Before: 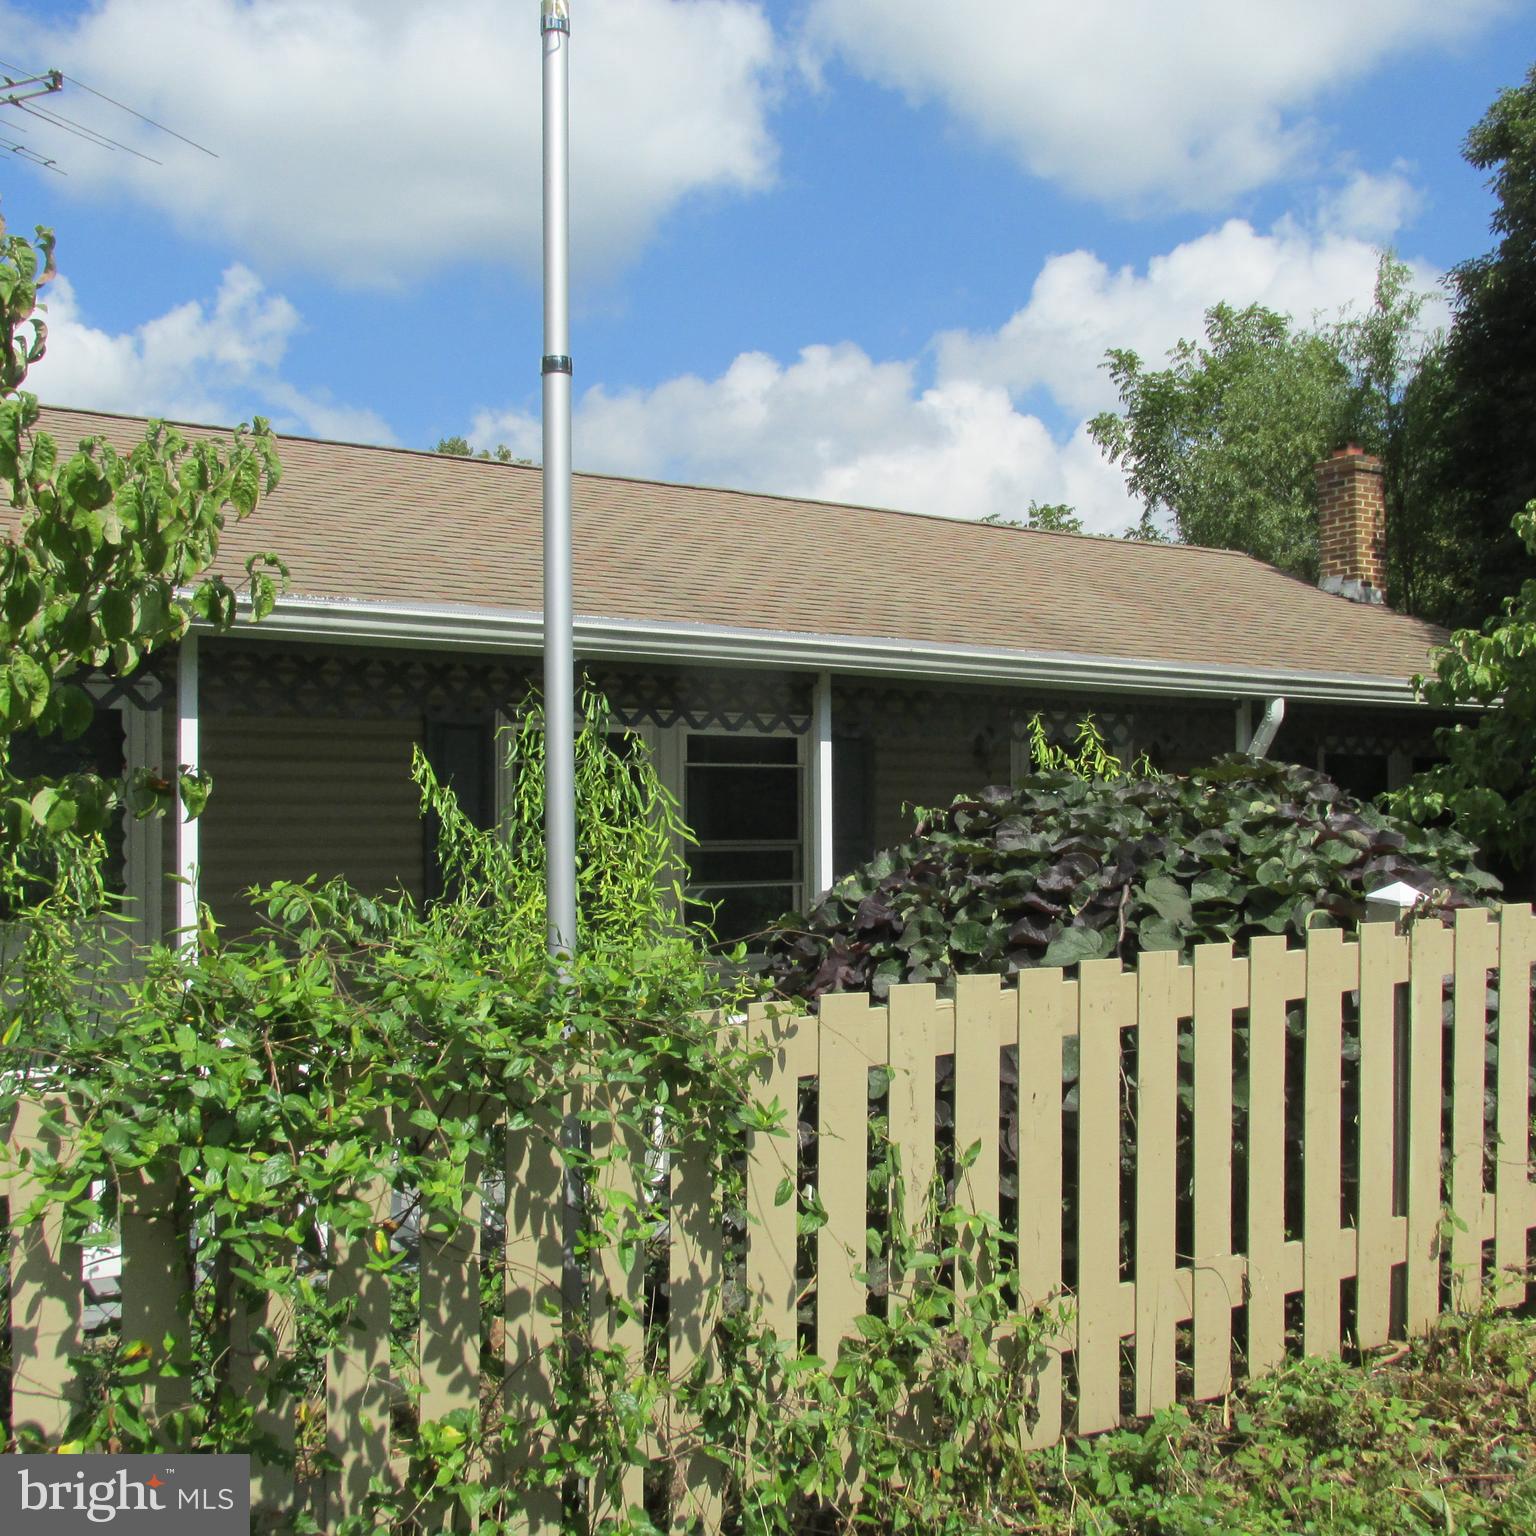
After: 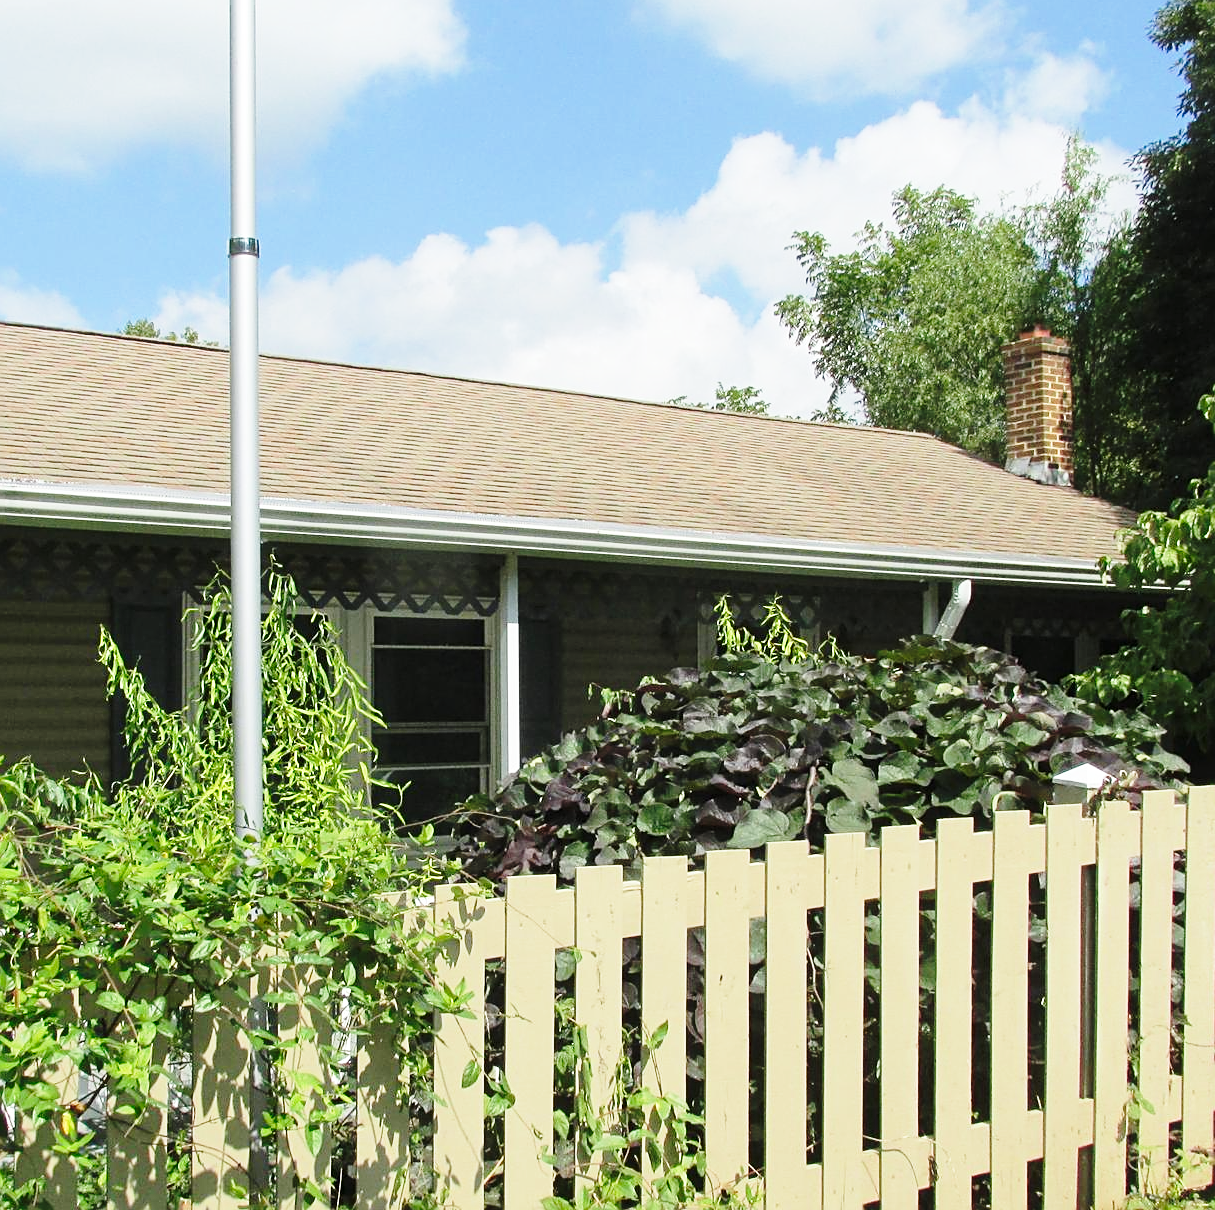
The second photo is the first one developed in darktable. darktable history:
crop and rotate: left 20.414%, top 7.741%, right 0.446%, bottom 13.445%
base curve: curves: ch0 [(0, 0) (0.028, 0.03) (0.121, 0.232) (0.46, 0.748) (0.859, 0.968) (1, 1)], preserve colors none
sharpen: on, module defaults
